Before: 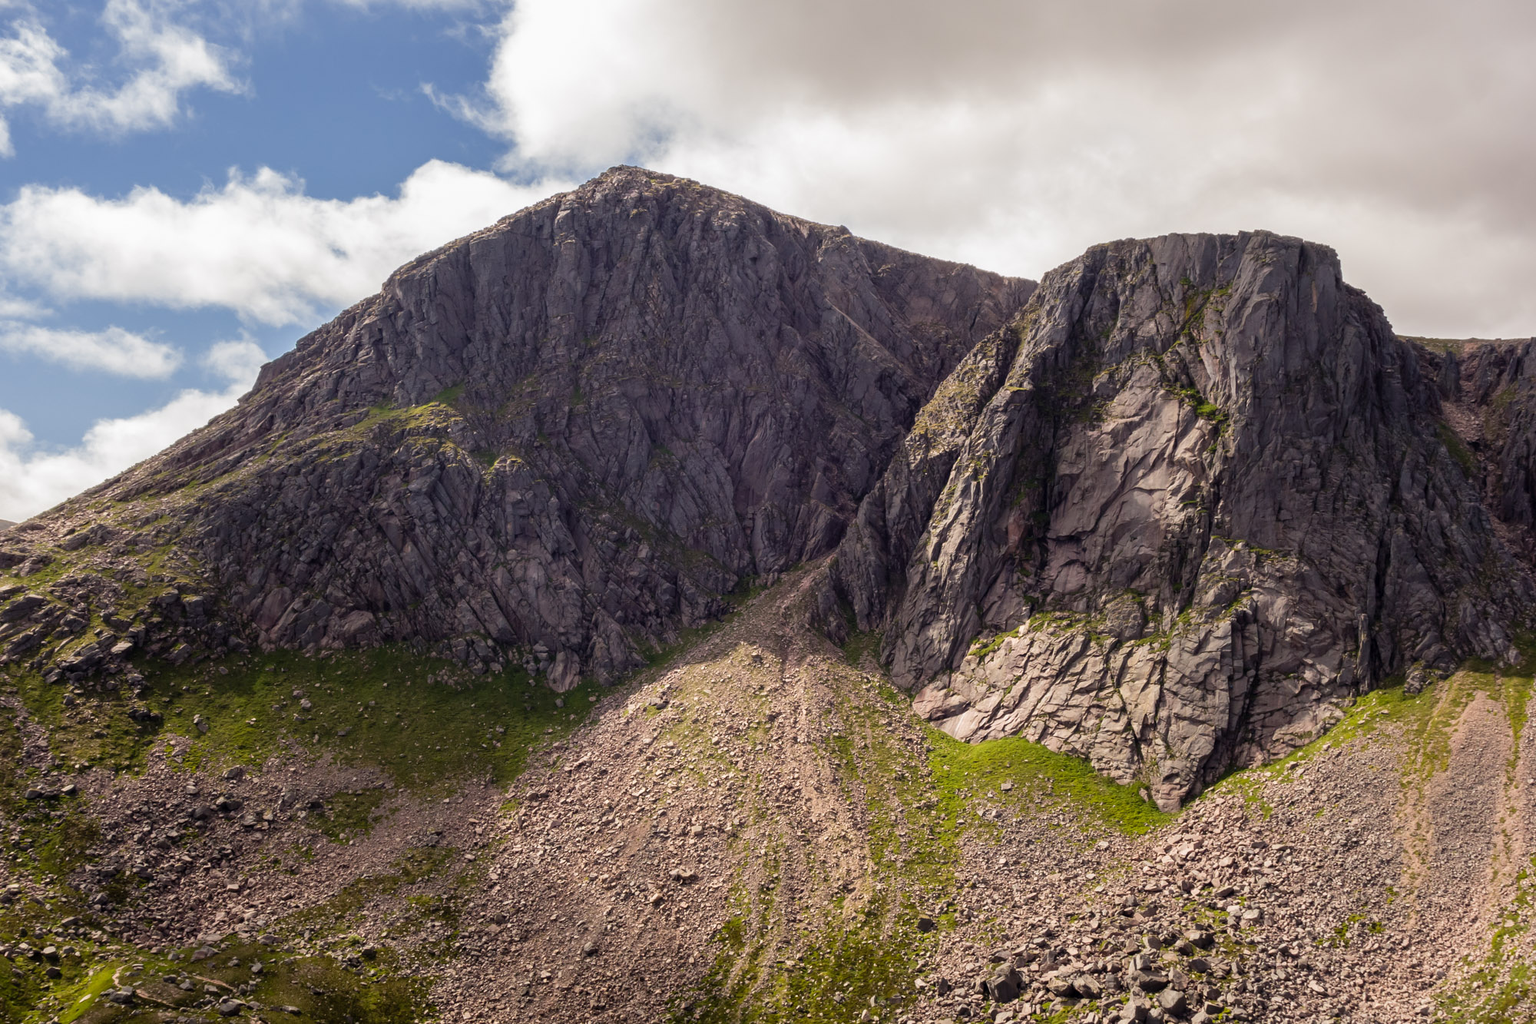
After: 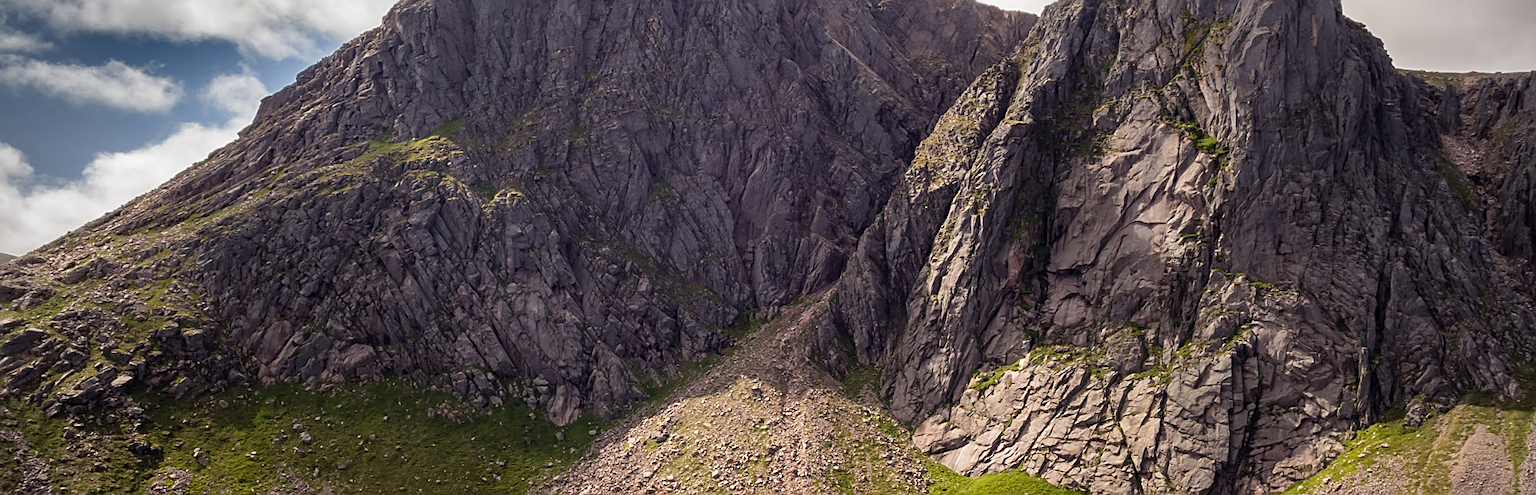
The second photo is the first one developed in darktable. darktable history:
shadows and highlights: shadows 24.5, highlights -78.15, soften with gaussian
vignetting: fall-off radius 60.92%
crop and rotate: top 26.056%, bottom 25.543%
sharpen: on, module defaults
